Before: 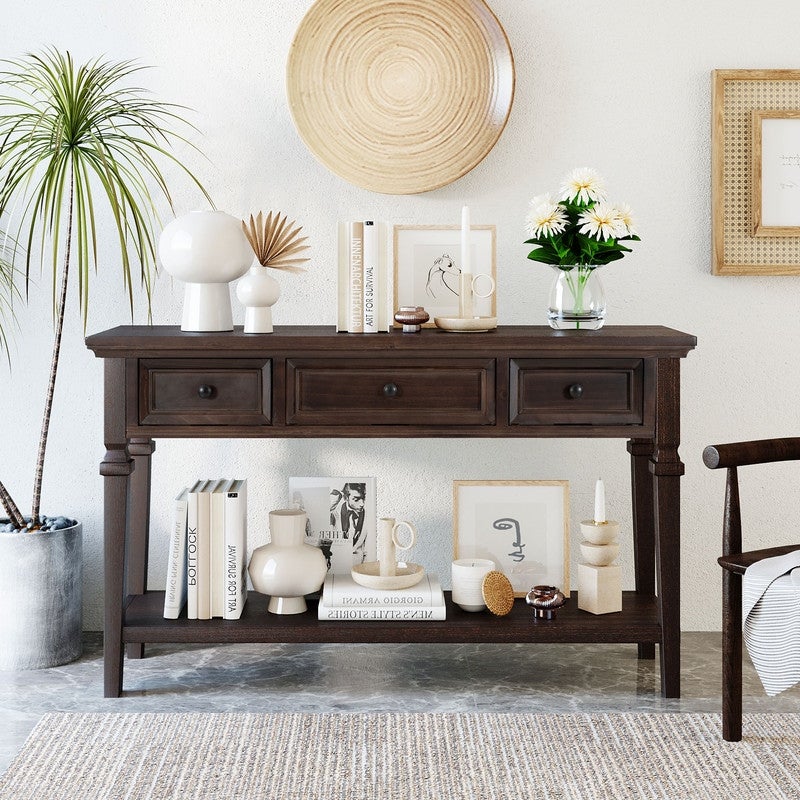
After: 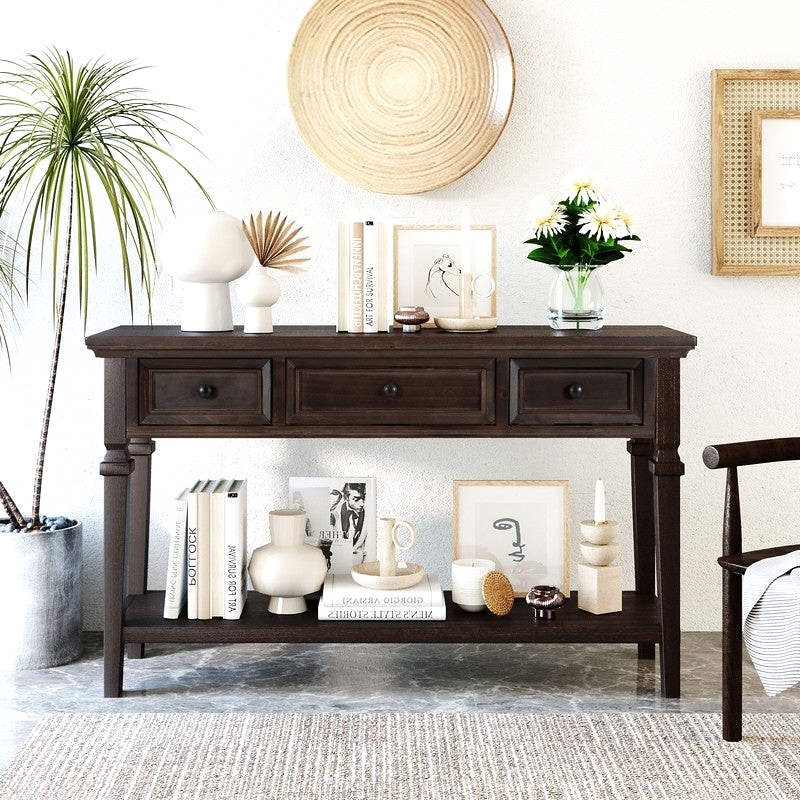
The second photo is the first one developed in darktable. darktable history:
tone equalizer: -8 EV -0.416 EV, -7 EV -0.428 EV, -6 EV -0.356 EV, -5 EV -0.222 EV, -3 EV 0.192 EV, -2 EV 0.305 EV, -1 EV 0.375 EV, +0 EV 0.413 EV, edges refinement/feathering 500, mask exposure compensation -1.57 EV, preserve details no
